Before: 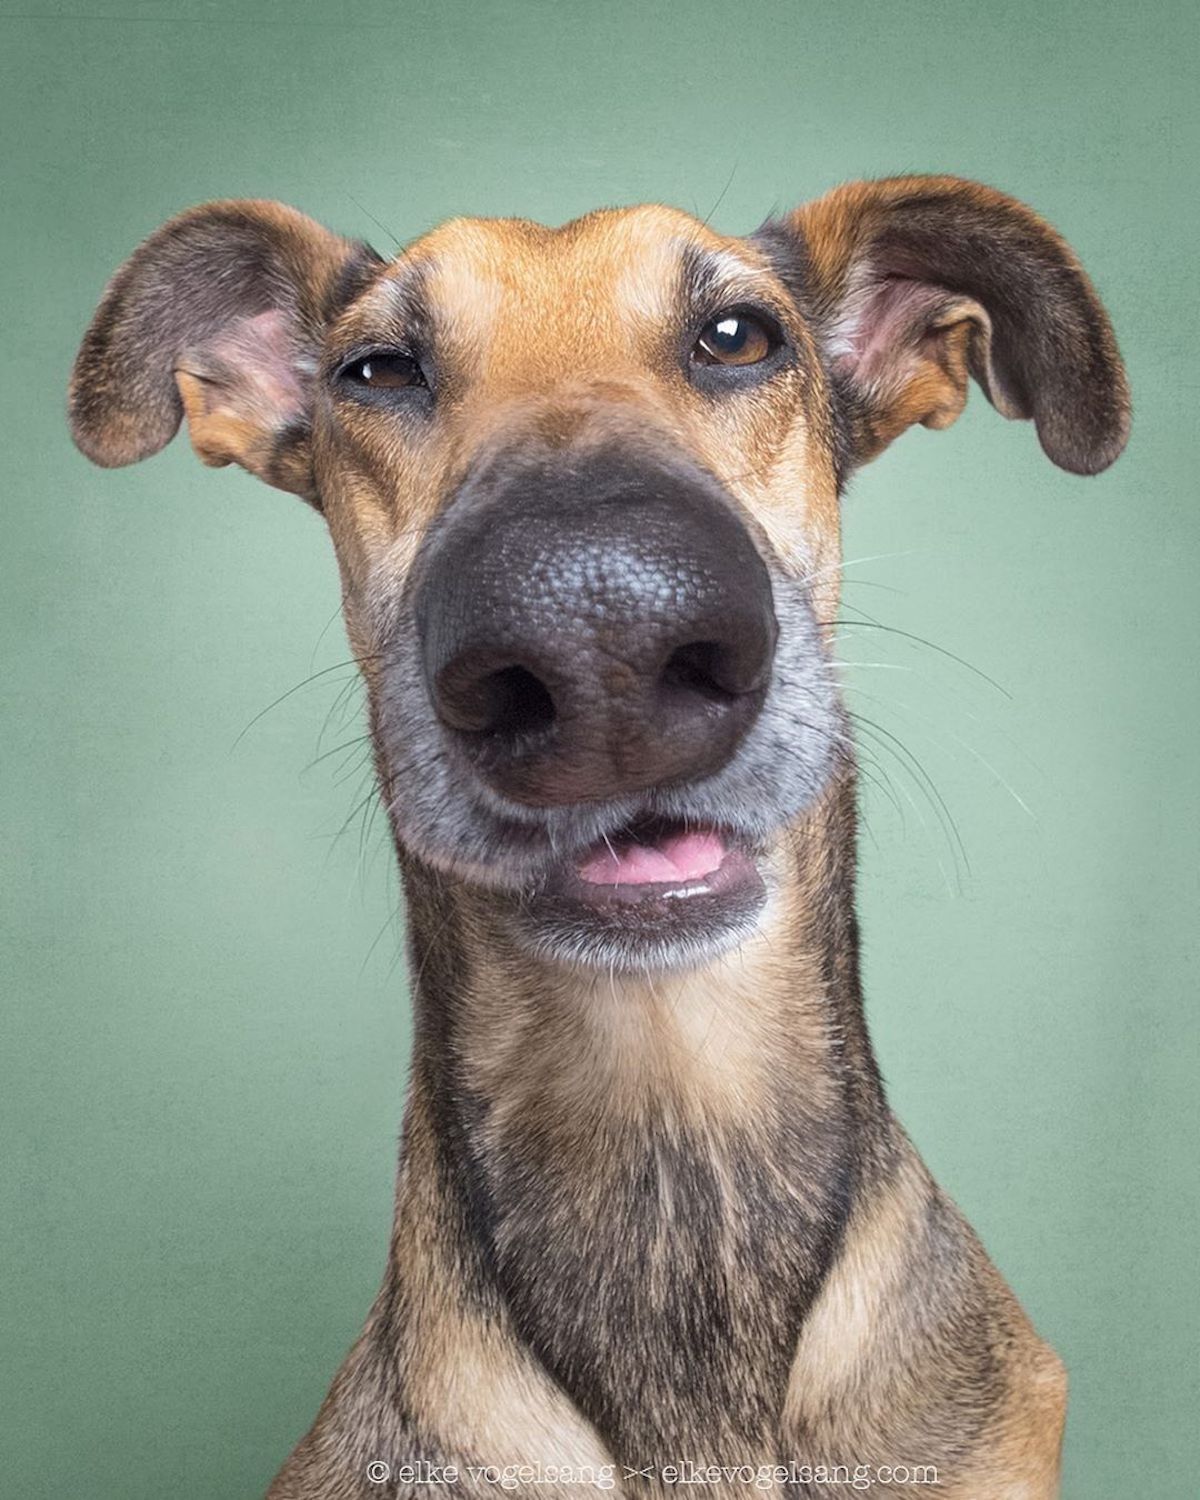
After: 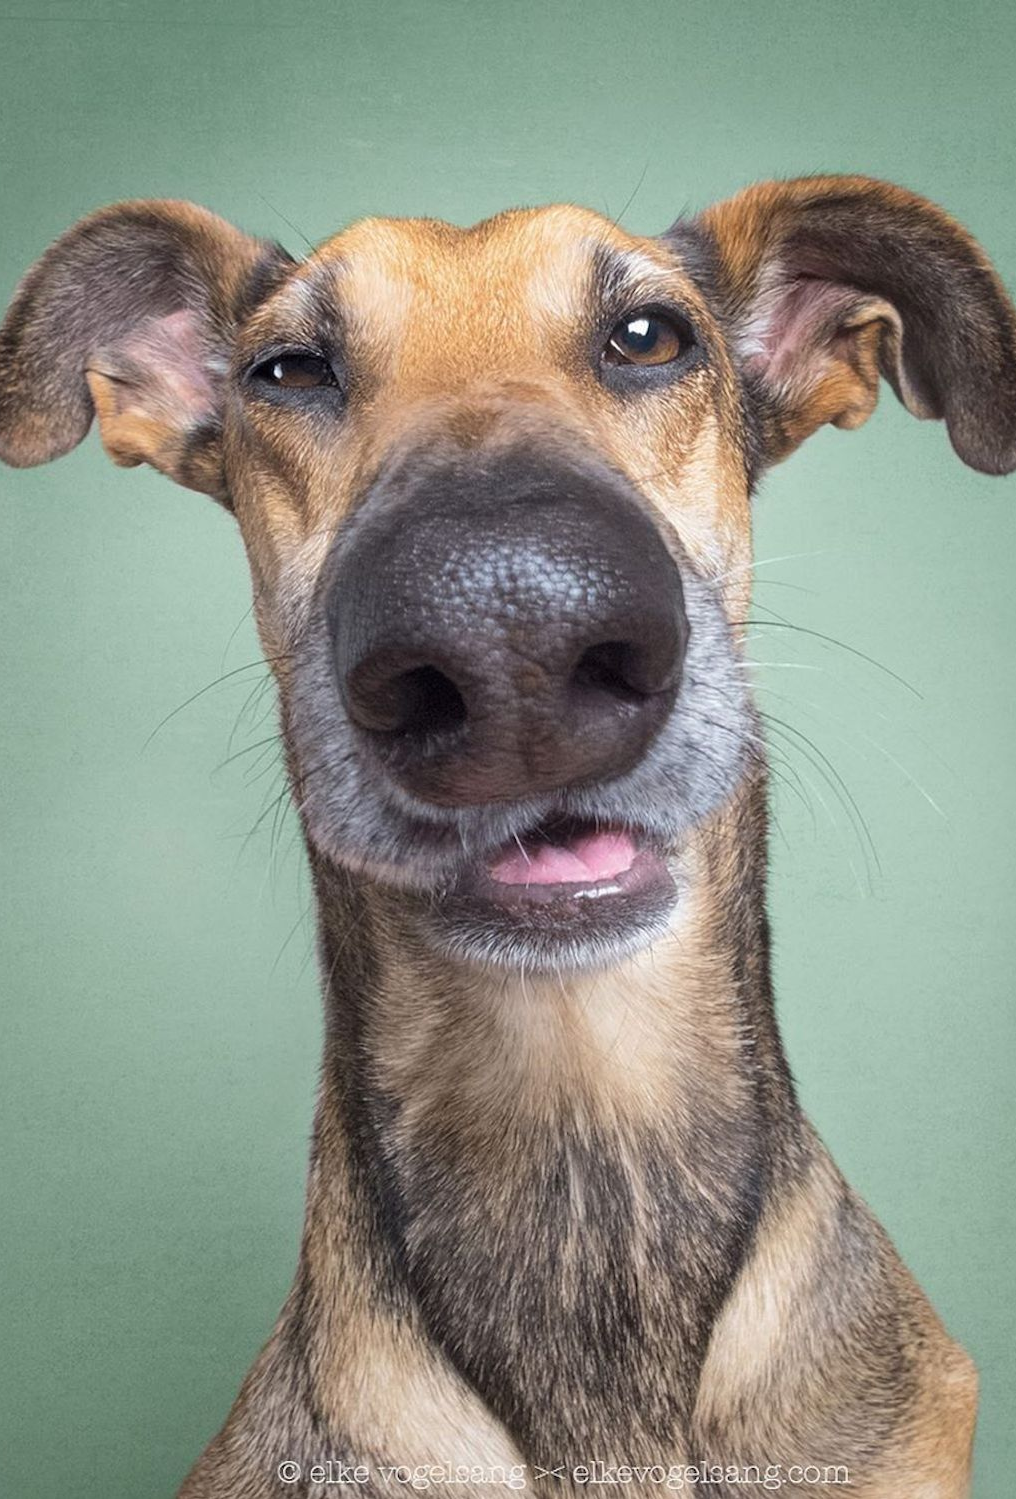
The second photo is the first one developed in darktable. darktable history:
crop: left 7.477%, right 7.795%
